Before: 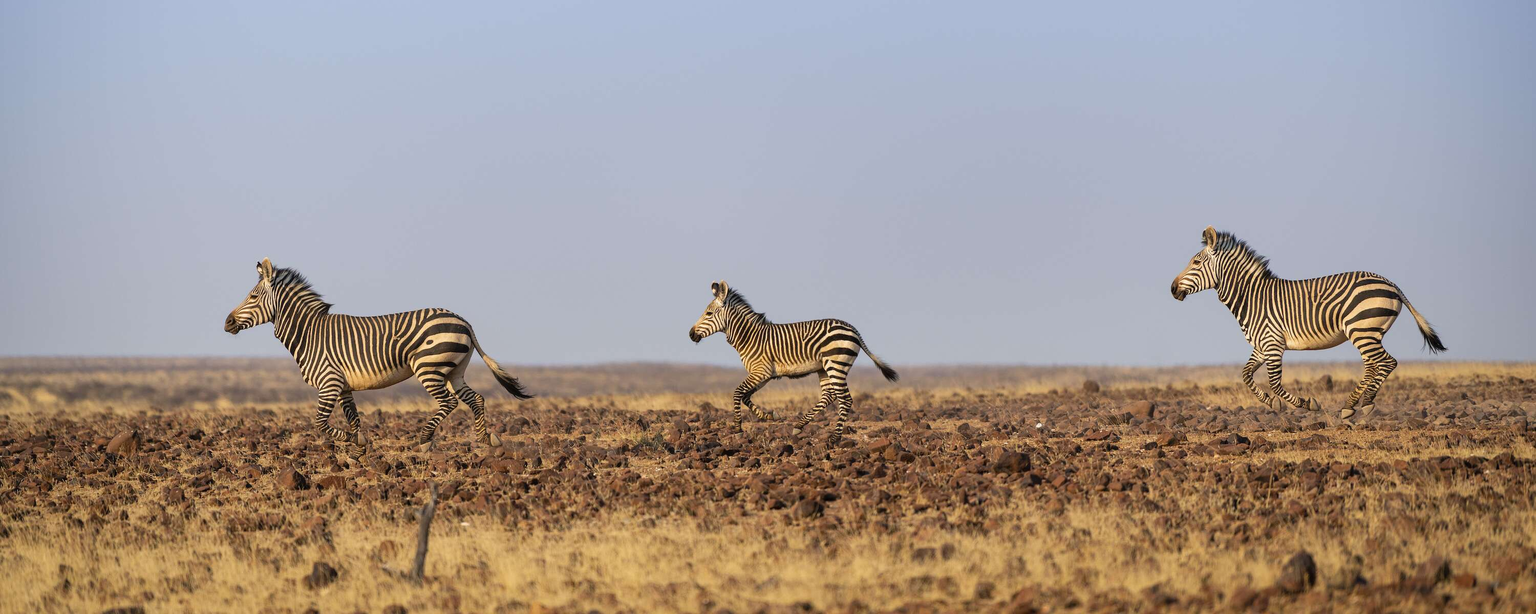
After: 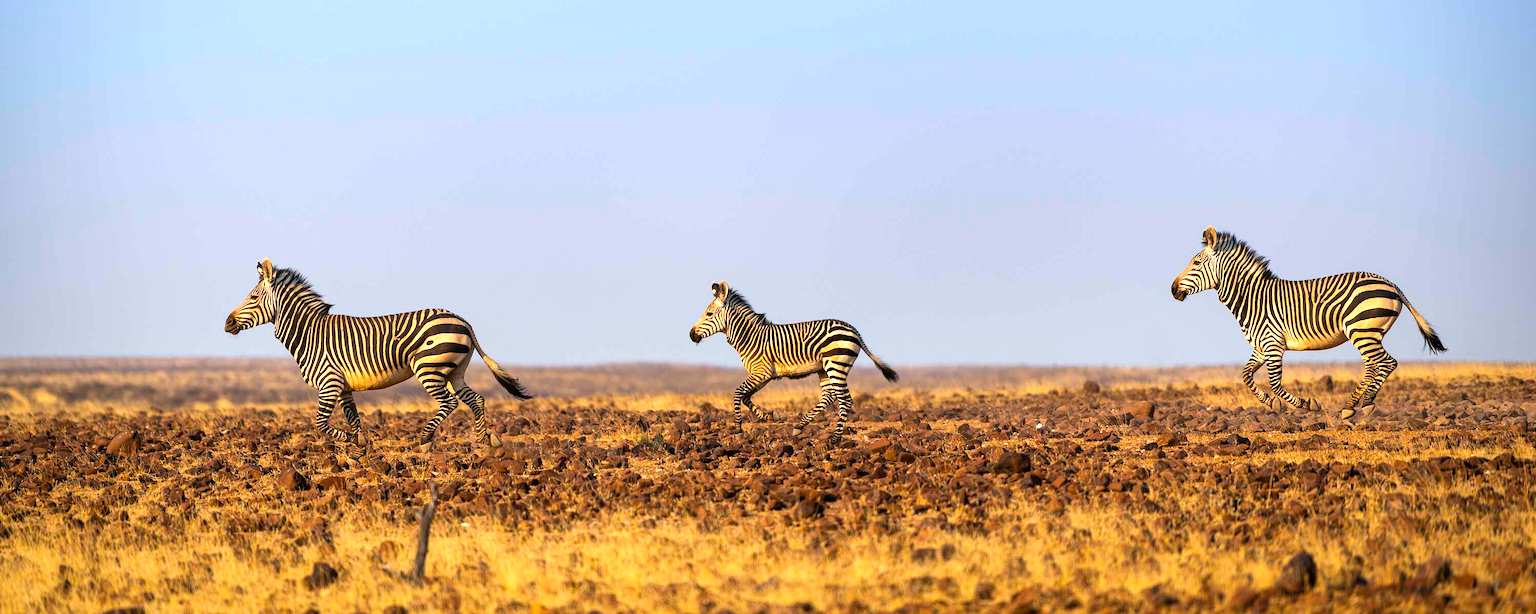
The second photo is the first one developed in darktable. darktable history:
color balance rgb: linear chroma grading › global chroma 14.559%, perceptual saturation grading › global saturation 0.367%, perceptual brilliance grading › global brilliance -4.596%, perceptual brilliance grading › highlights 24.399%, perceptual brilliance grading › mid-tones 7.098%, perceptual brilliance grading › shadows -4.835%, global vibrance 20%
